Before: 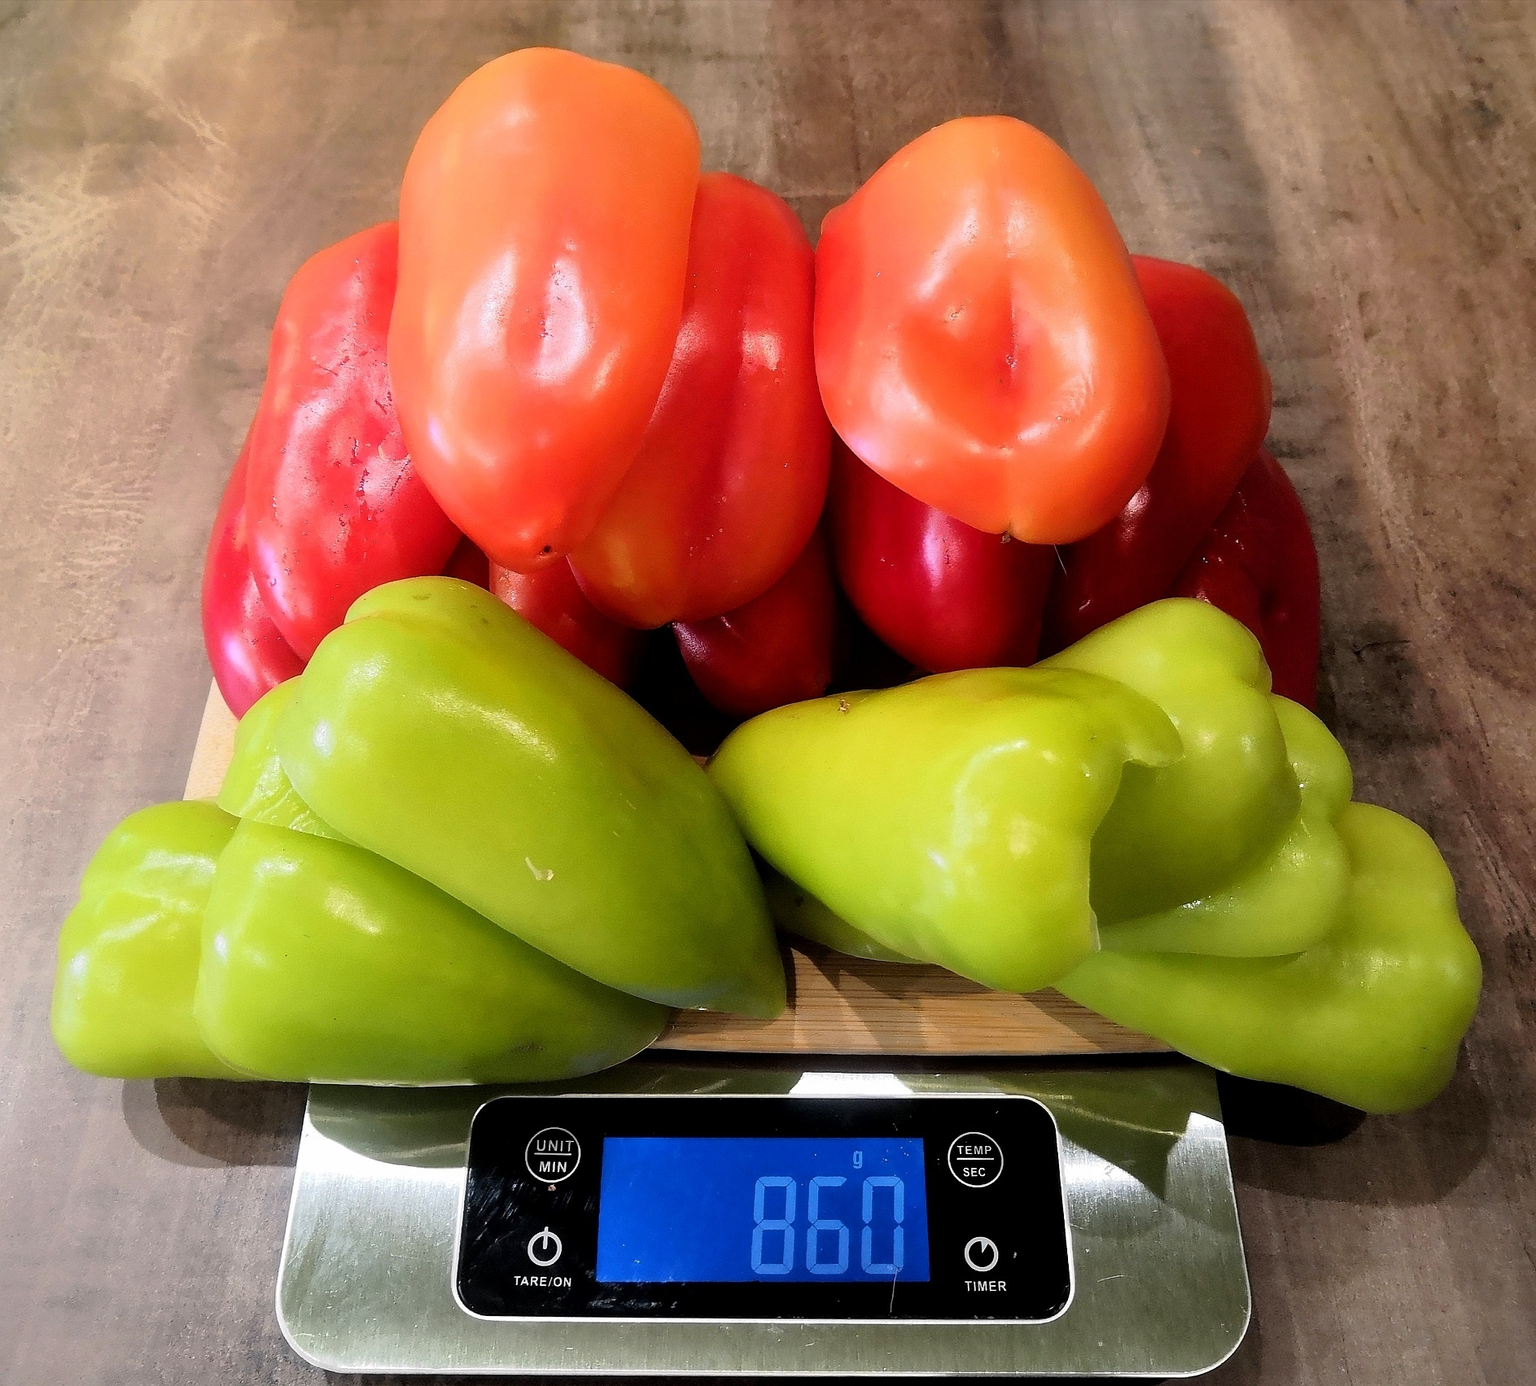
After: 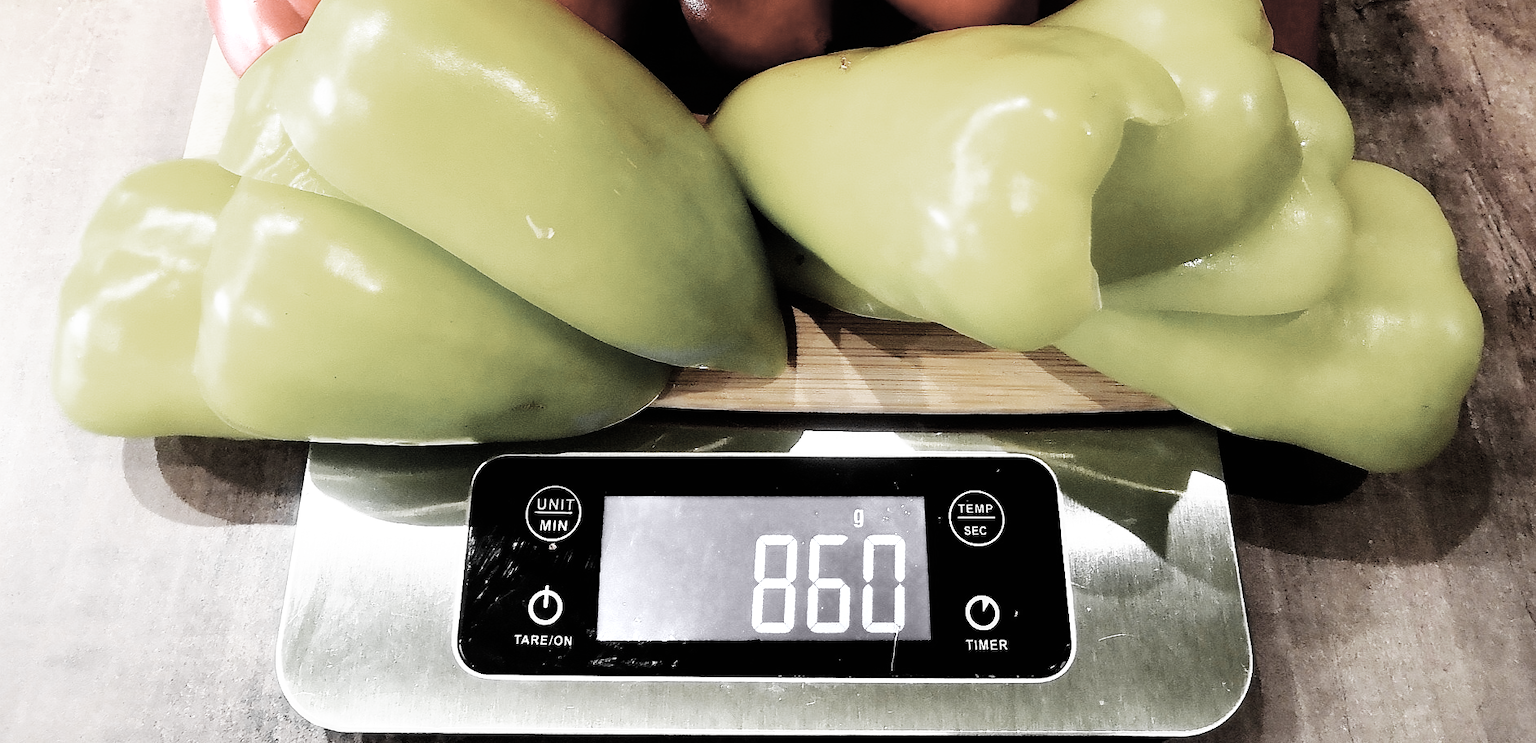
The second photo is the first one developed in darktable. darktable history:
crop and rotate: top 46.369%, right 0.078%
color zones: curves: ch0 [(0, 0.613) (0.01, 0.613) (0.245, 0.448) (0.498, 0.529) (0.642, 0.665) (0.879, 0.777) (0.99, 0.613)]; ch1 [(0, 0.035) (0.121, 0.189) (0.259, 0.197) (0.415, 0.061) (0.589, 0.022) (0.732, 0.022) (0.857, 0.026) (0.991, 0.053)]
base curve: curves: ch0 [(0, 0) (0.007, 0.004) (0.027, 0.03) (0.046, 0.07) (0.207, 0.54) (0.442, 0.872) (0.673, 0.972) (1, 1)], preserve colors none
